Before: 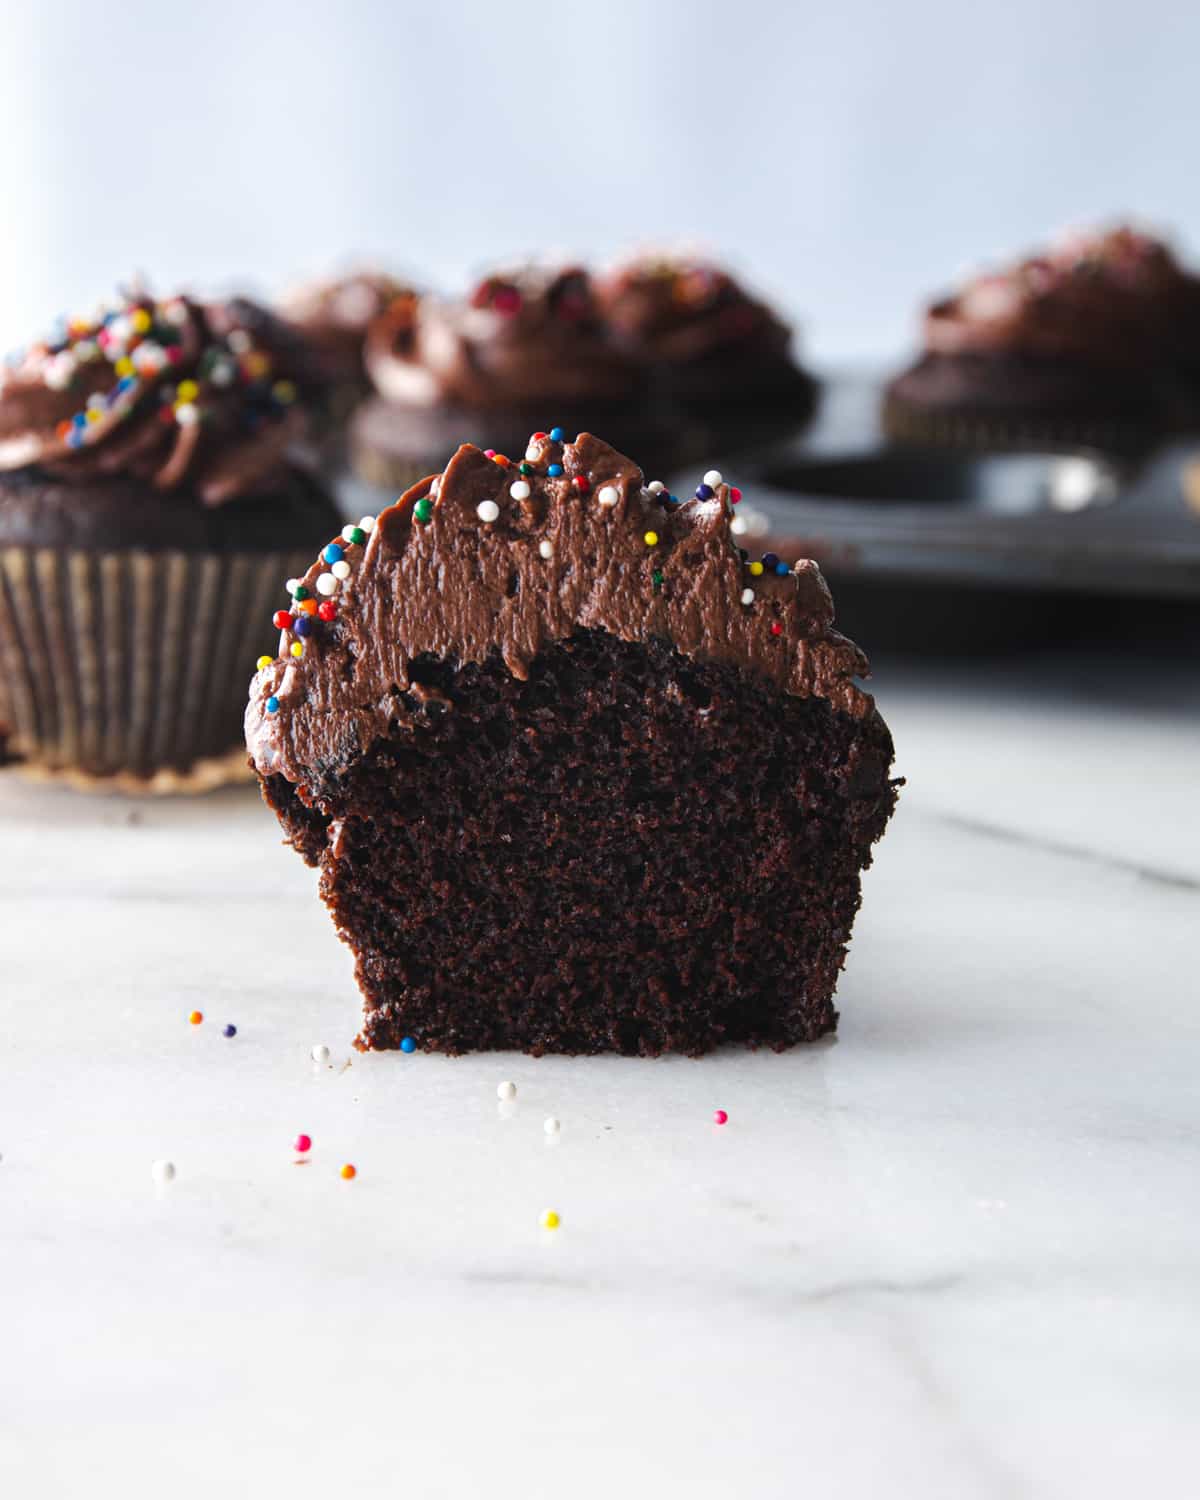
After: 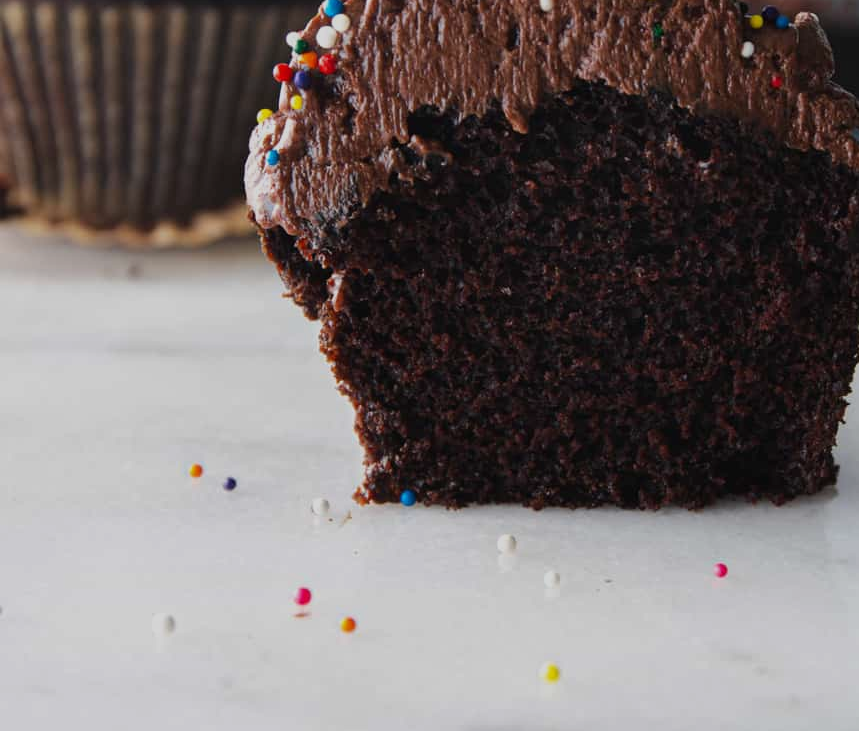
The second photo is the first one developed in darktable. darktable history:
exposure: exposure -0.584 EV, compensate highlight preservation false
crop: top 36.499%, right 28.404%, bottom 14.762%
